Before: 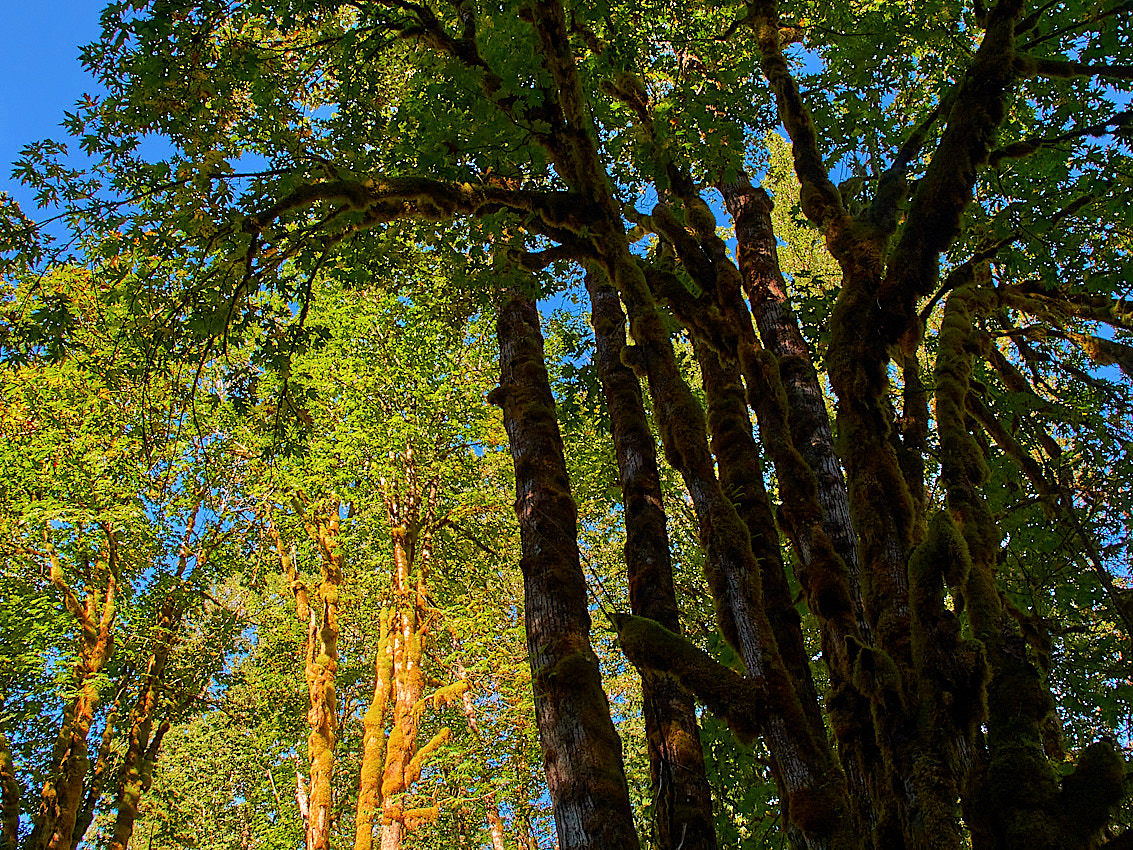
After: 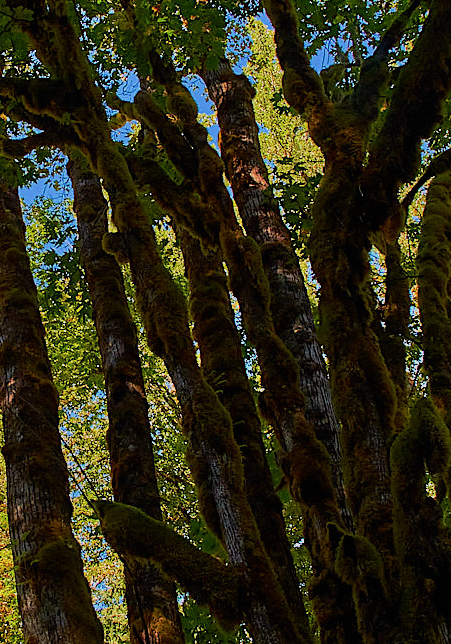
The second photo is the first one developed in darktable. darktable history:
sigmoid: contrast 1.22, skew 0.65
crop: left 45.721%, top 13.393%, right 14.118%, bottom 10.01%
